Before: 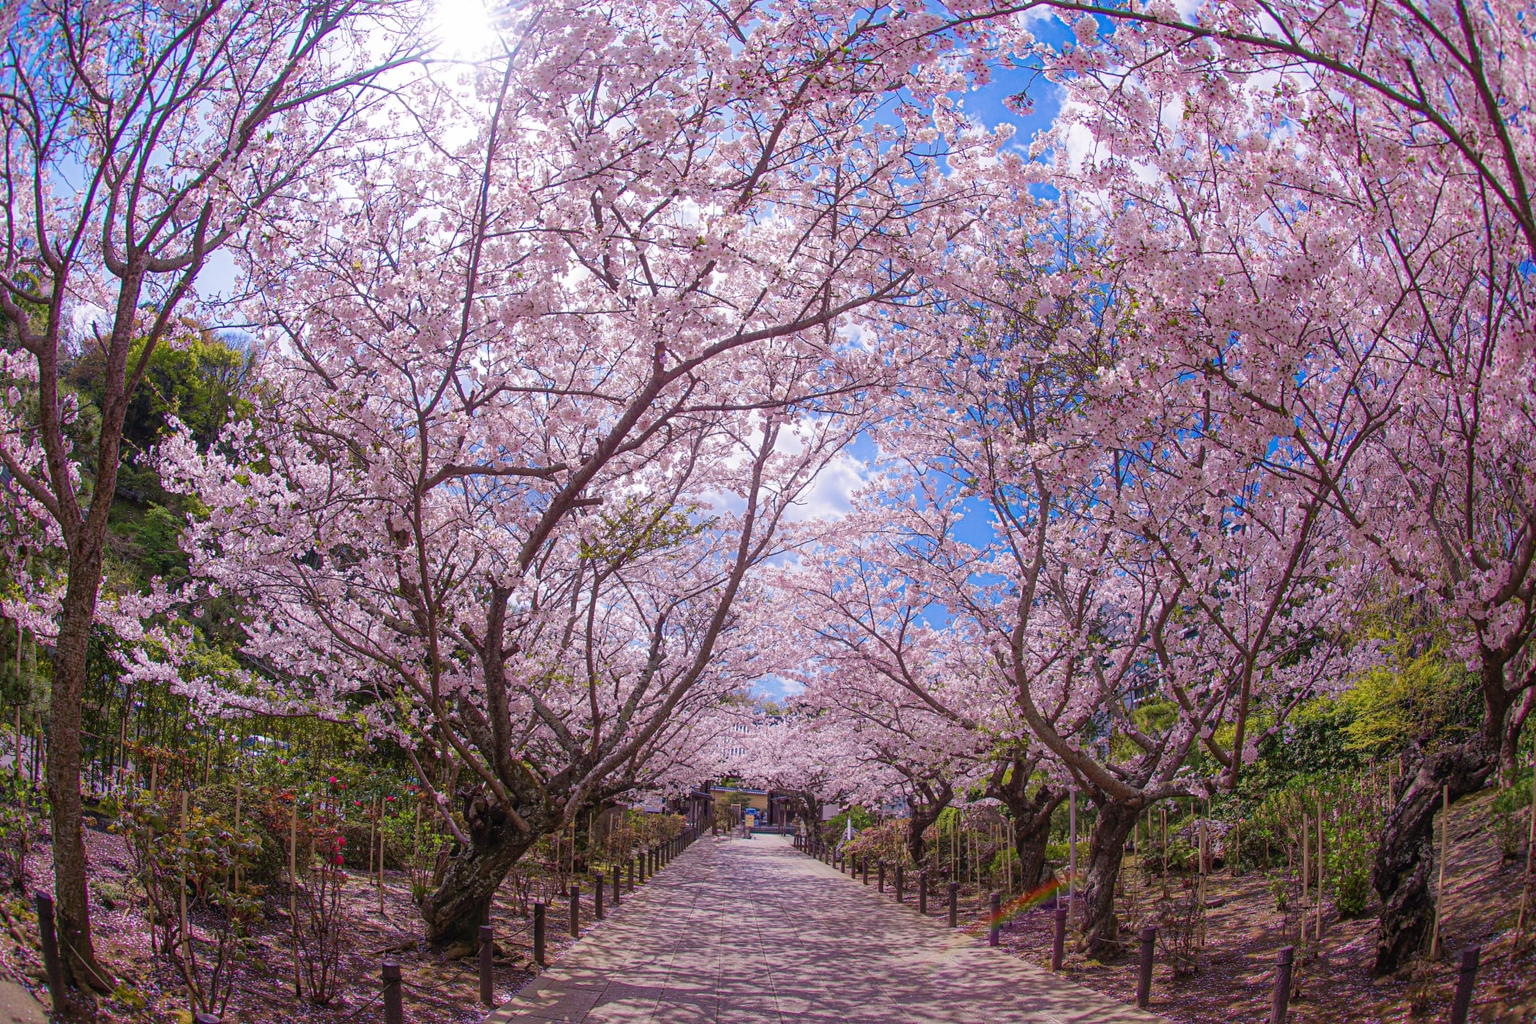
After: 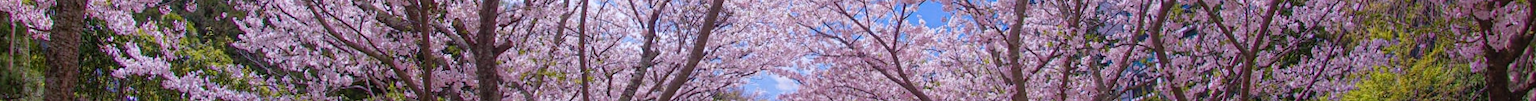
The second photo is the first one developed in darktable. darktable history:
rotate and perspective: rotation 0.192°, lens shift (horizontal) -0.015, crop left 0.005, crop right 0.996, crop top 0.006, crop bottom 0.99
crop and rotate: top 59.084%, bottom 30.916%
white balance: red 0.974, blue 1.044
